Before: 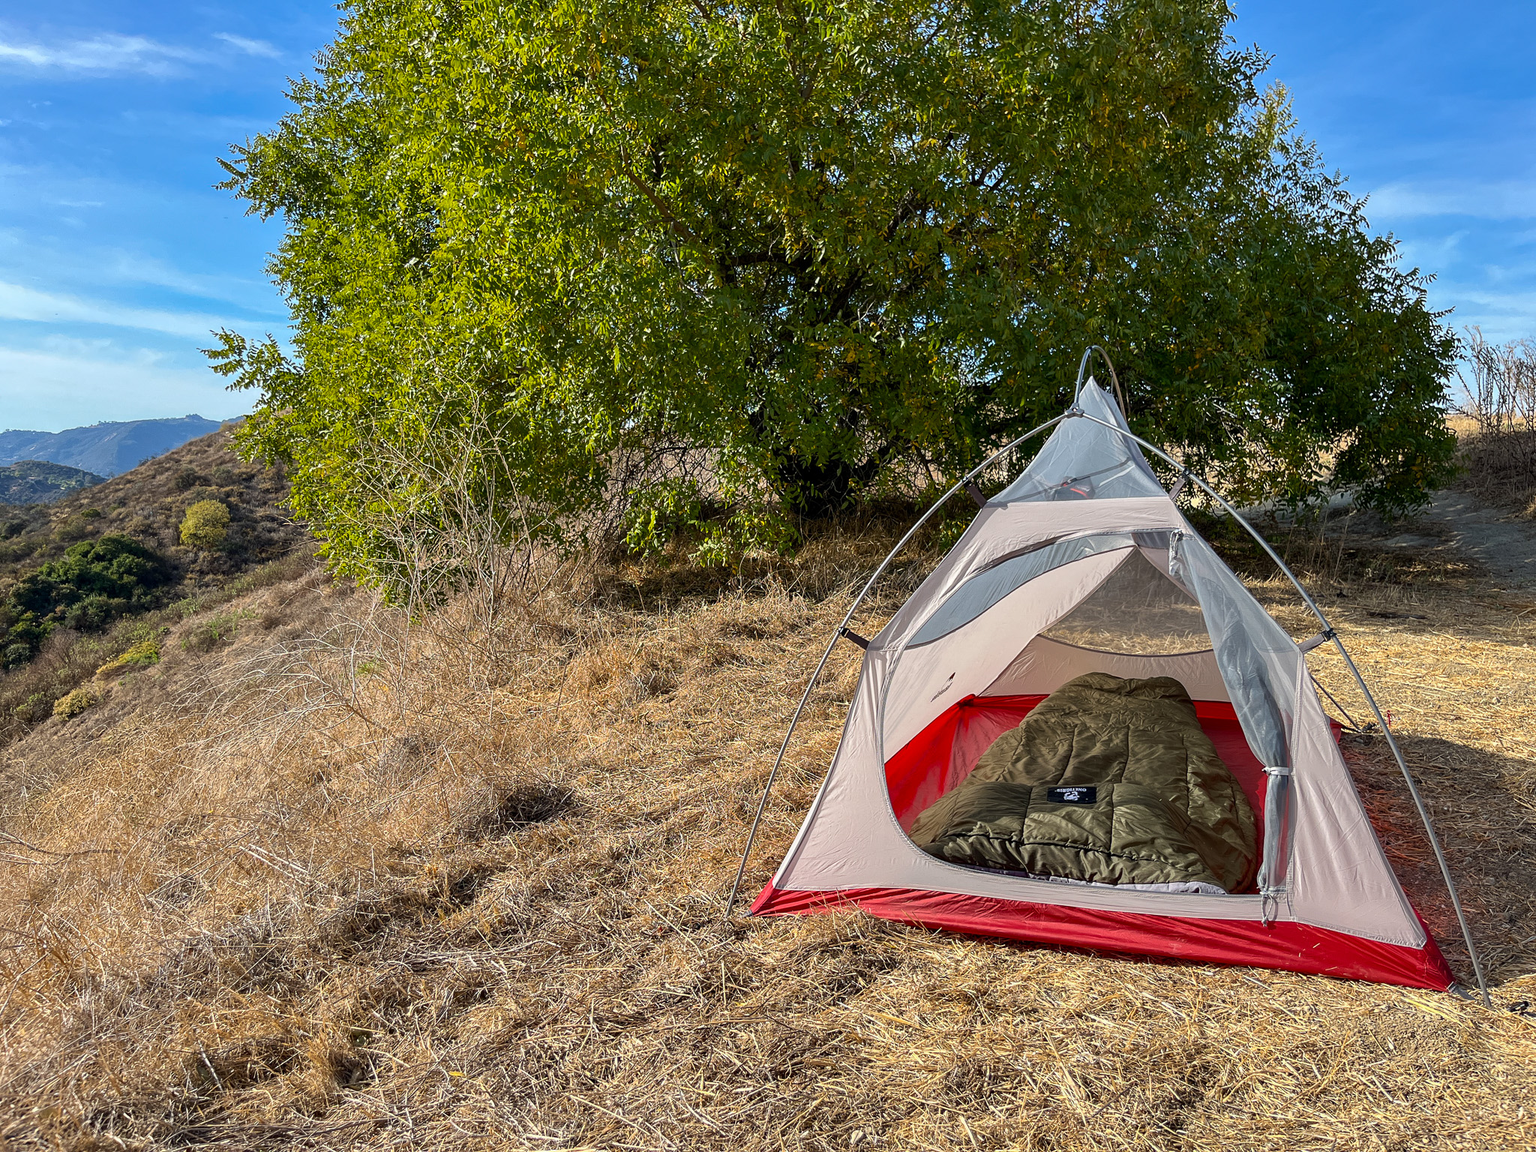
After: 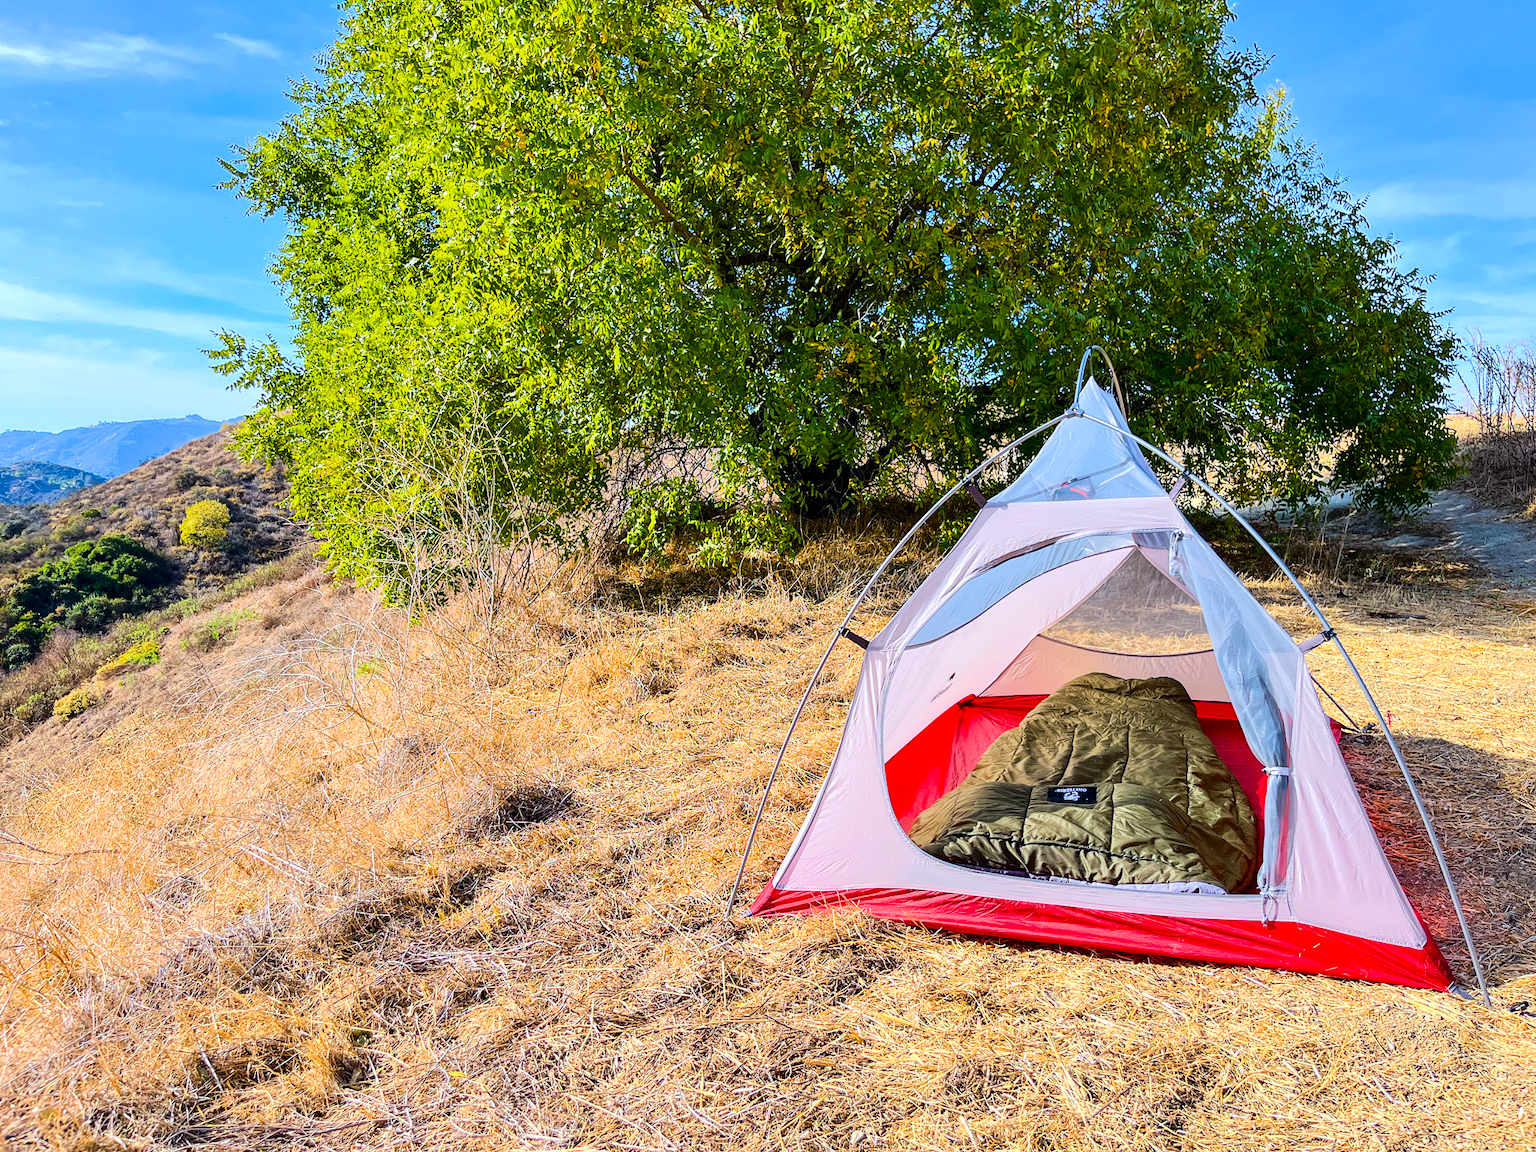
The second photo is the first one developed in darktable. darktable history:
tone equalizer: -7 EV 0.151 EV, -6 EV 0.573 EV, -5 EV 1.15 EV, -4 EV 1.32 EV, -3 EV 1.18 EV, -2 EV 0.6 EV, -1 EV 0.153 EV, edges refinement/feathering 500, mask exposure compensation -1.57 EV, preserve details no
velvia: strength 50.59%, mid-tones bias 0.509
color calibration: gray › normalize channels true, illuminant as shot in camera, x 0.365, y 0.378, temperature 4426.73 K, gamut compression 0.024
